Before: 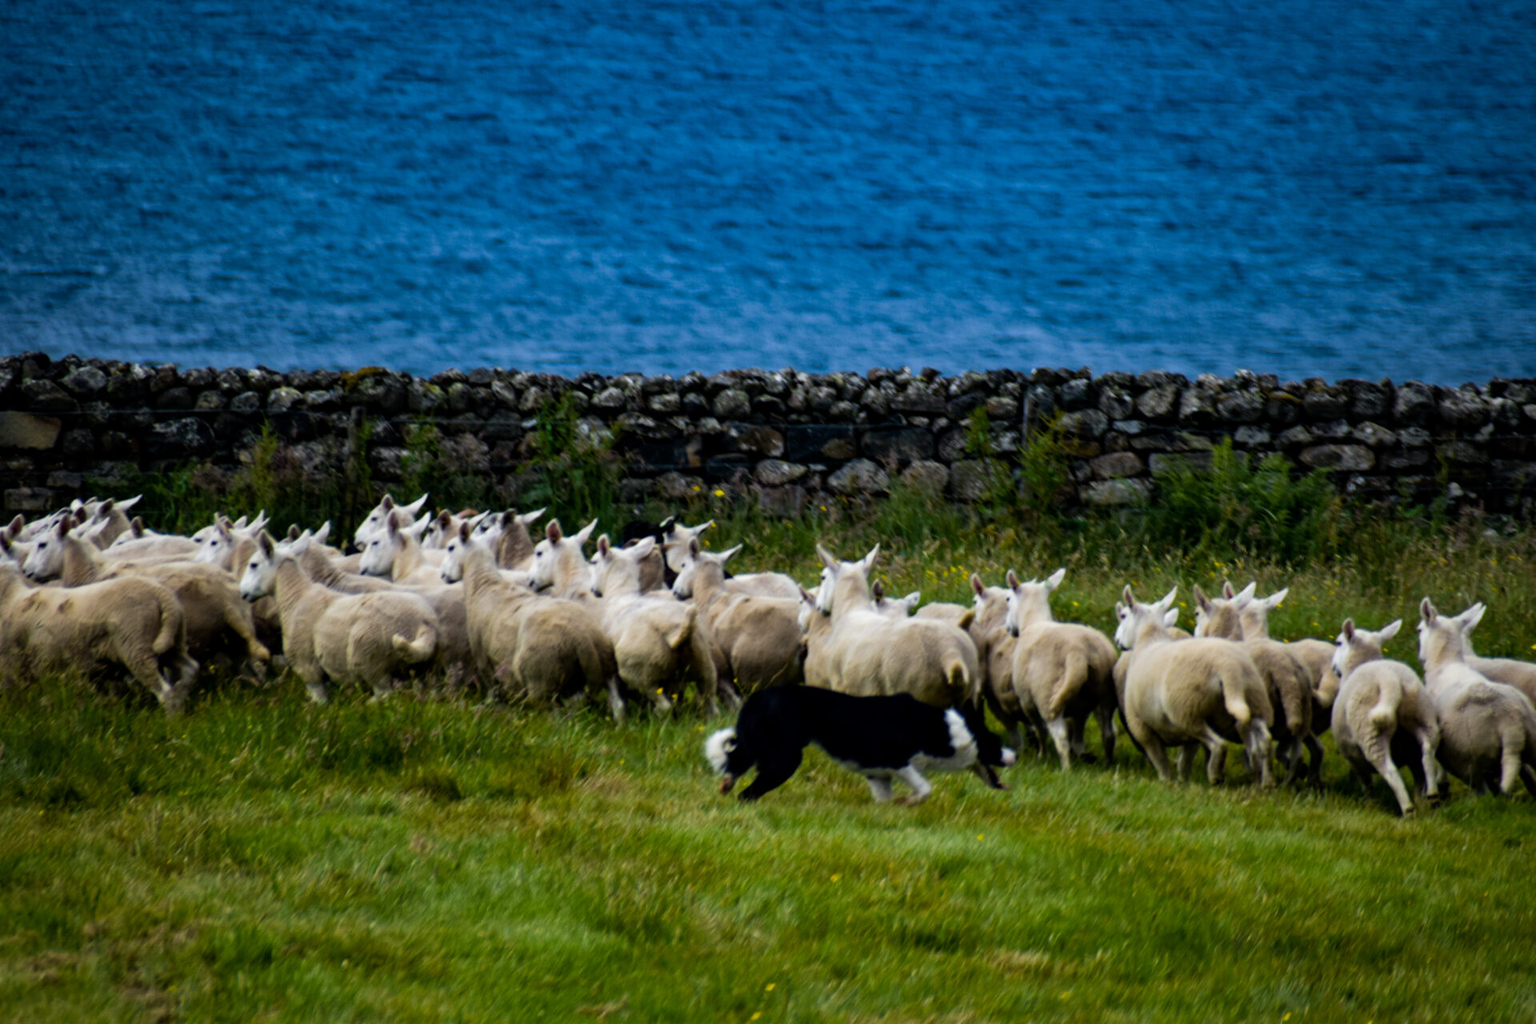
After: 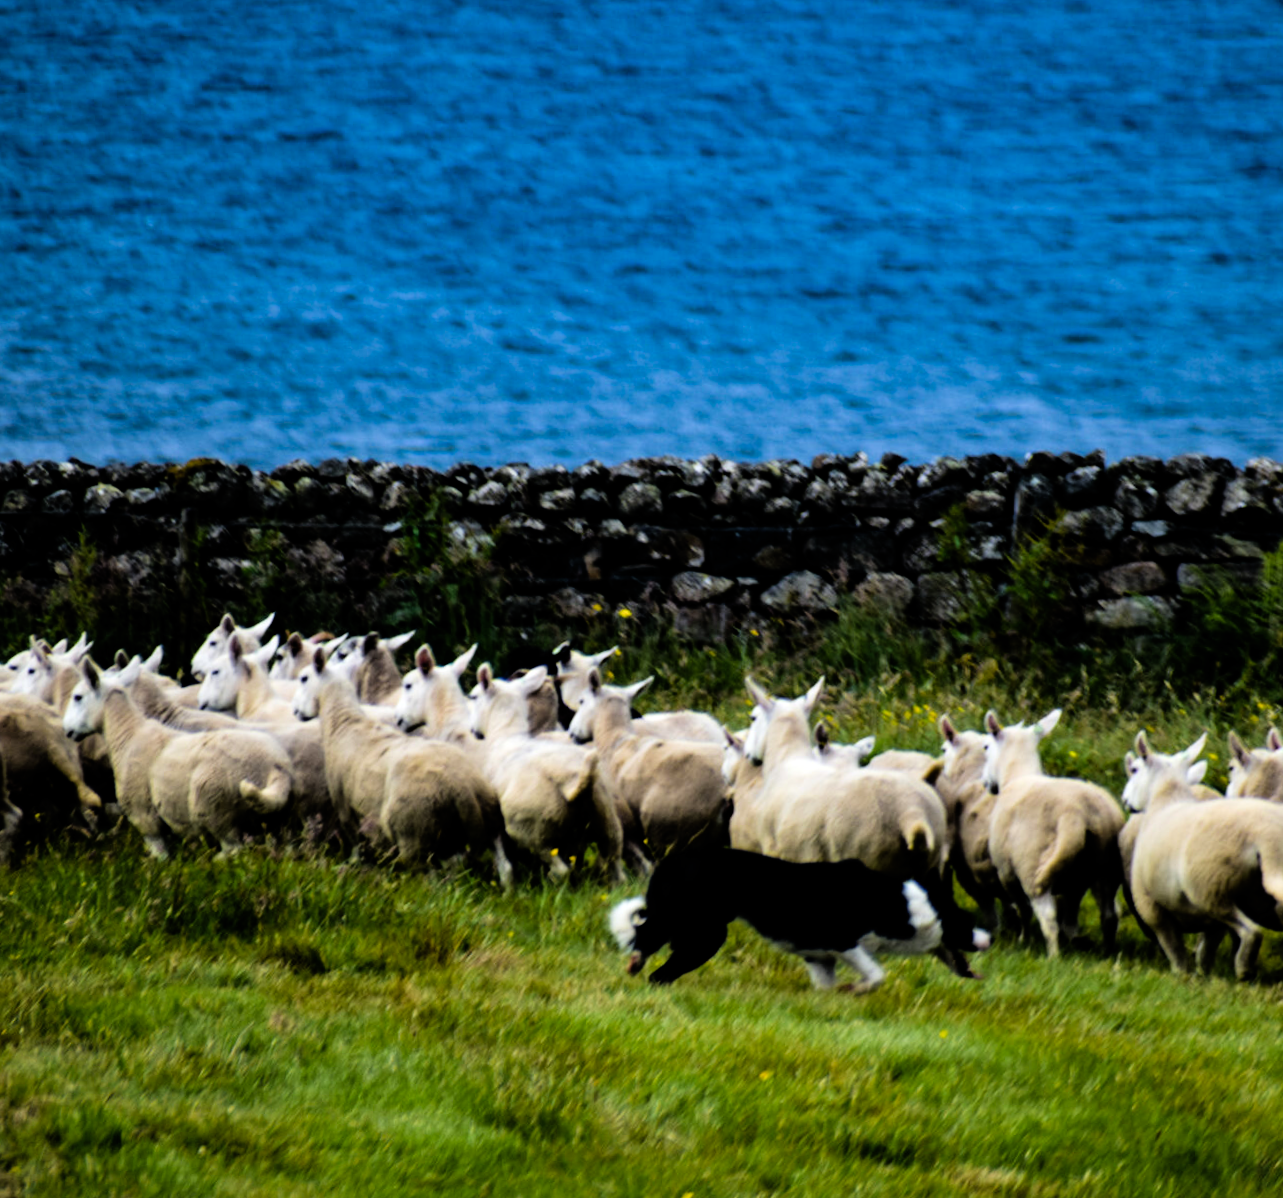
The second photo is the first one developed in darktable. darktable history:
filmic rgb: black relative exposure -7.75 EV, white relative exposure 4.4 EV, threshold 3 EV, hardness 3.76, latitude 50%, contrast 1.1, color science v5 (2021), contrast in shadows safe, contrast in highlights safe, enable highlight reconstruction true
crop and rotate: left 9.061%, right 20.142%
levels: mode automatic, black 0.023%, white 99.97%, levels [0.062, 0.494, 0.925]
rotate and perspective: rotation 0.062°, lens shift (vertical) 0.115, lens shift (horizontal) -0.133, crop left 0.047, crop right 0.94, crop top 0.061, crop bottom 0.94
